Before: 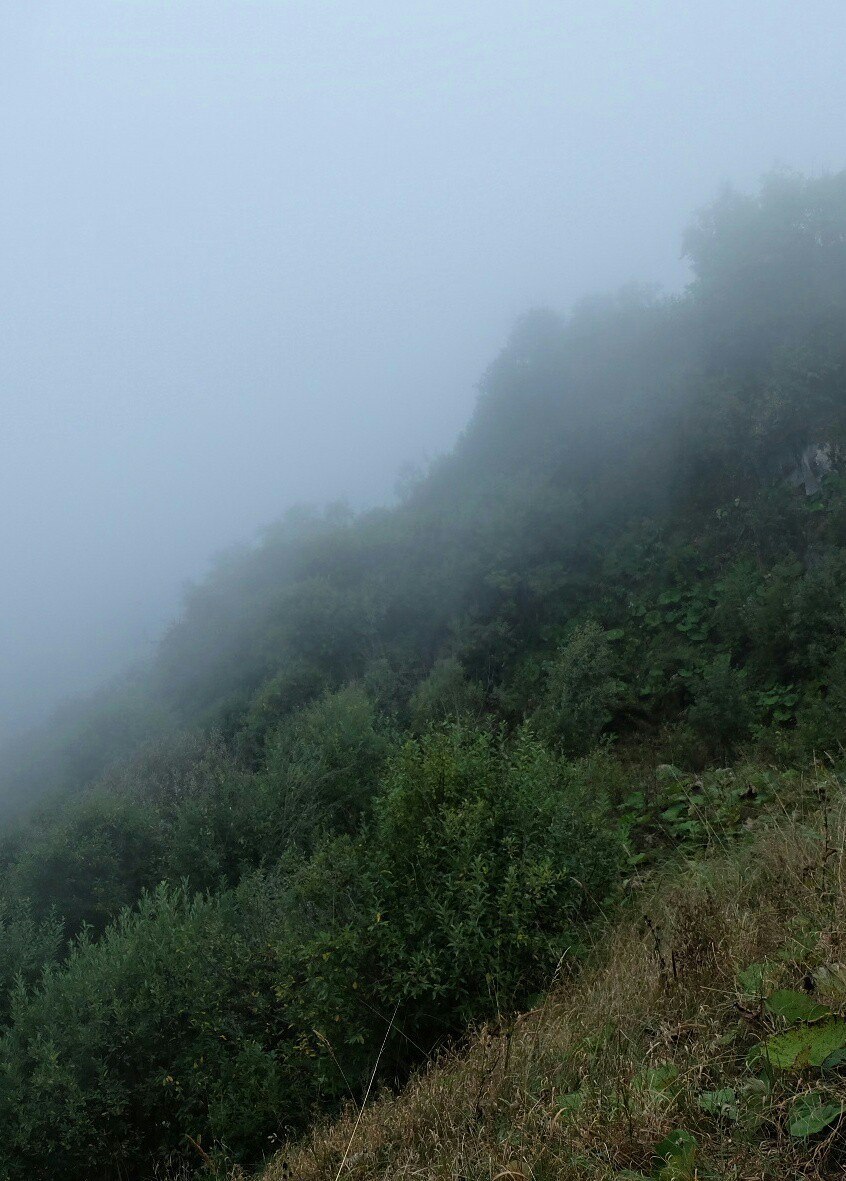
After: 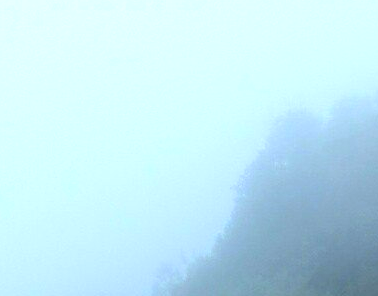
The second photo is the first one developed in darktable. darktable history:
white balance: red 0.925, blue 1.046
exposure: exposure 0.95 EV, compensate highlight preservation false
crop: left 28.64%, top 16.832%, right 26.637%, bottom 58.055%
